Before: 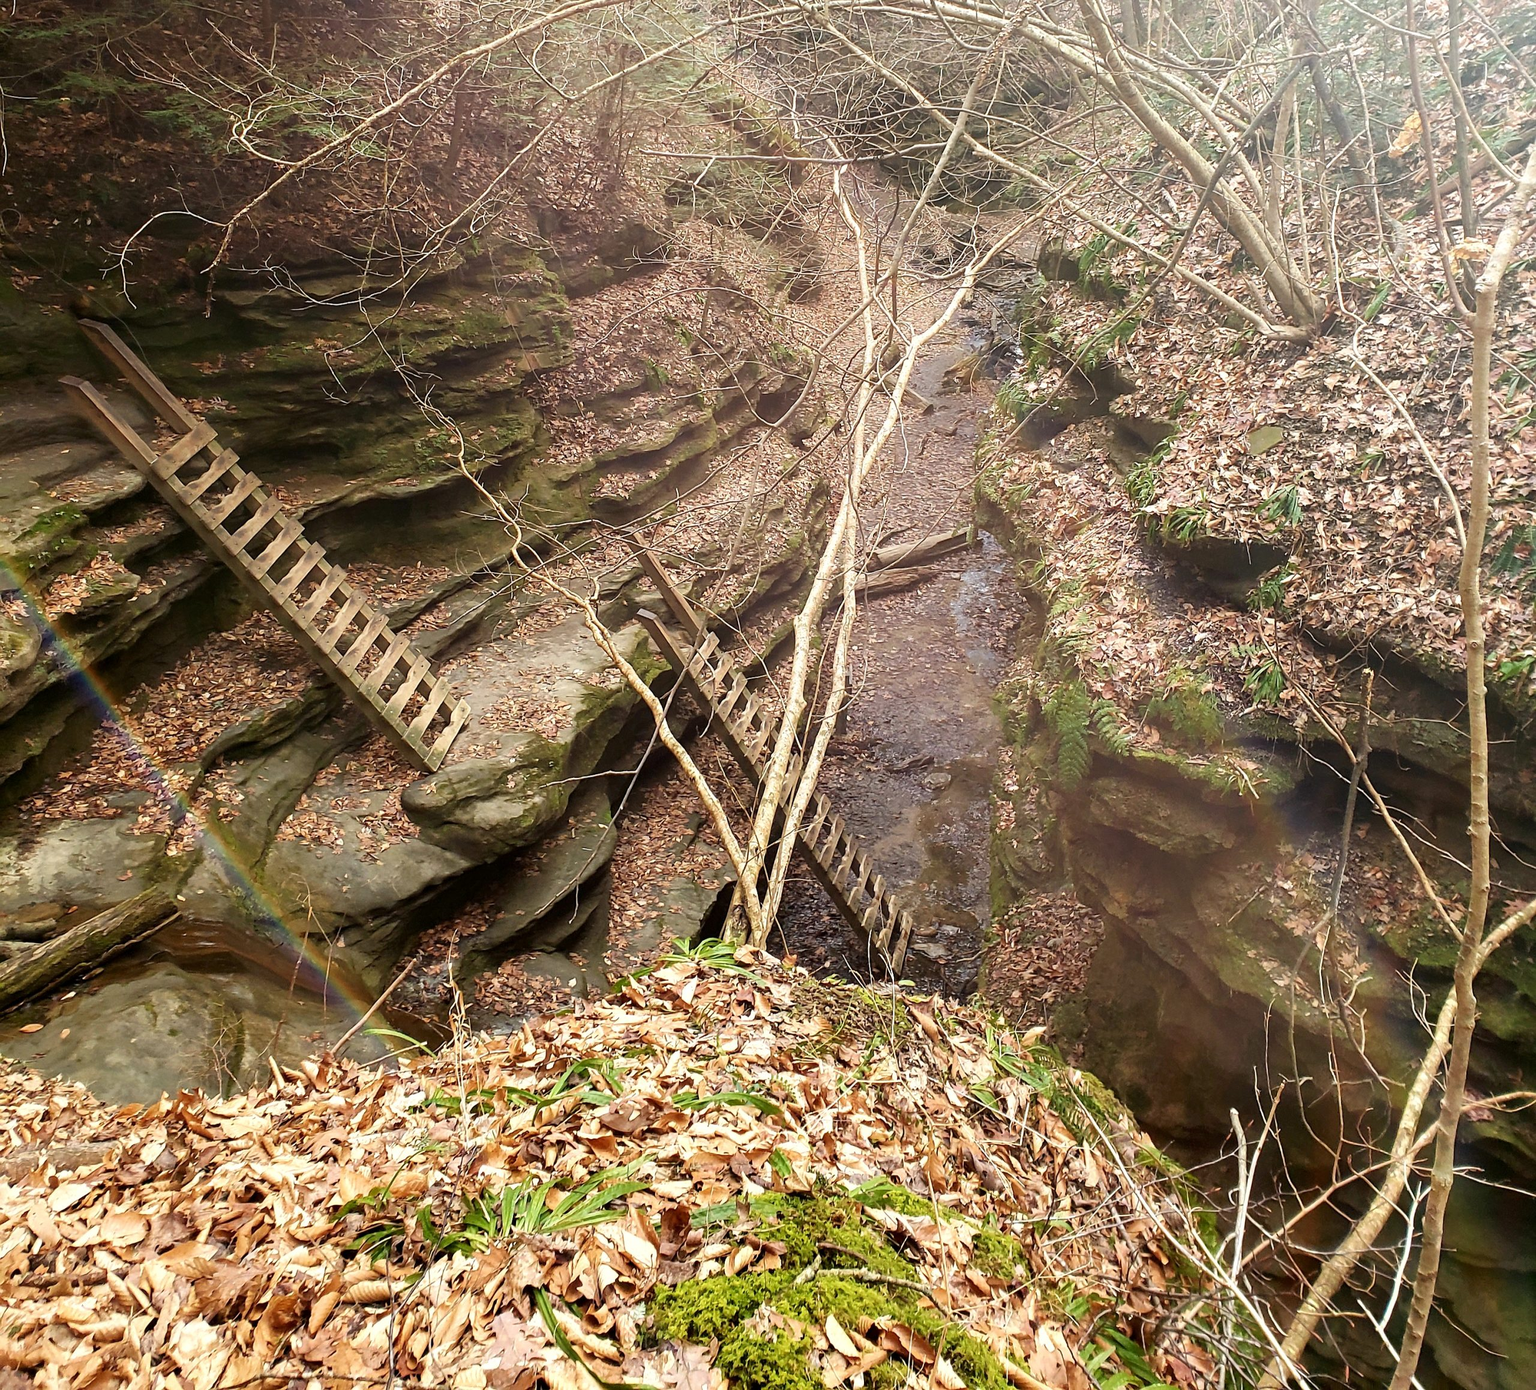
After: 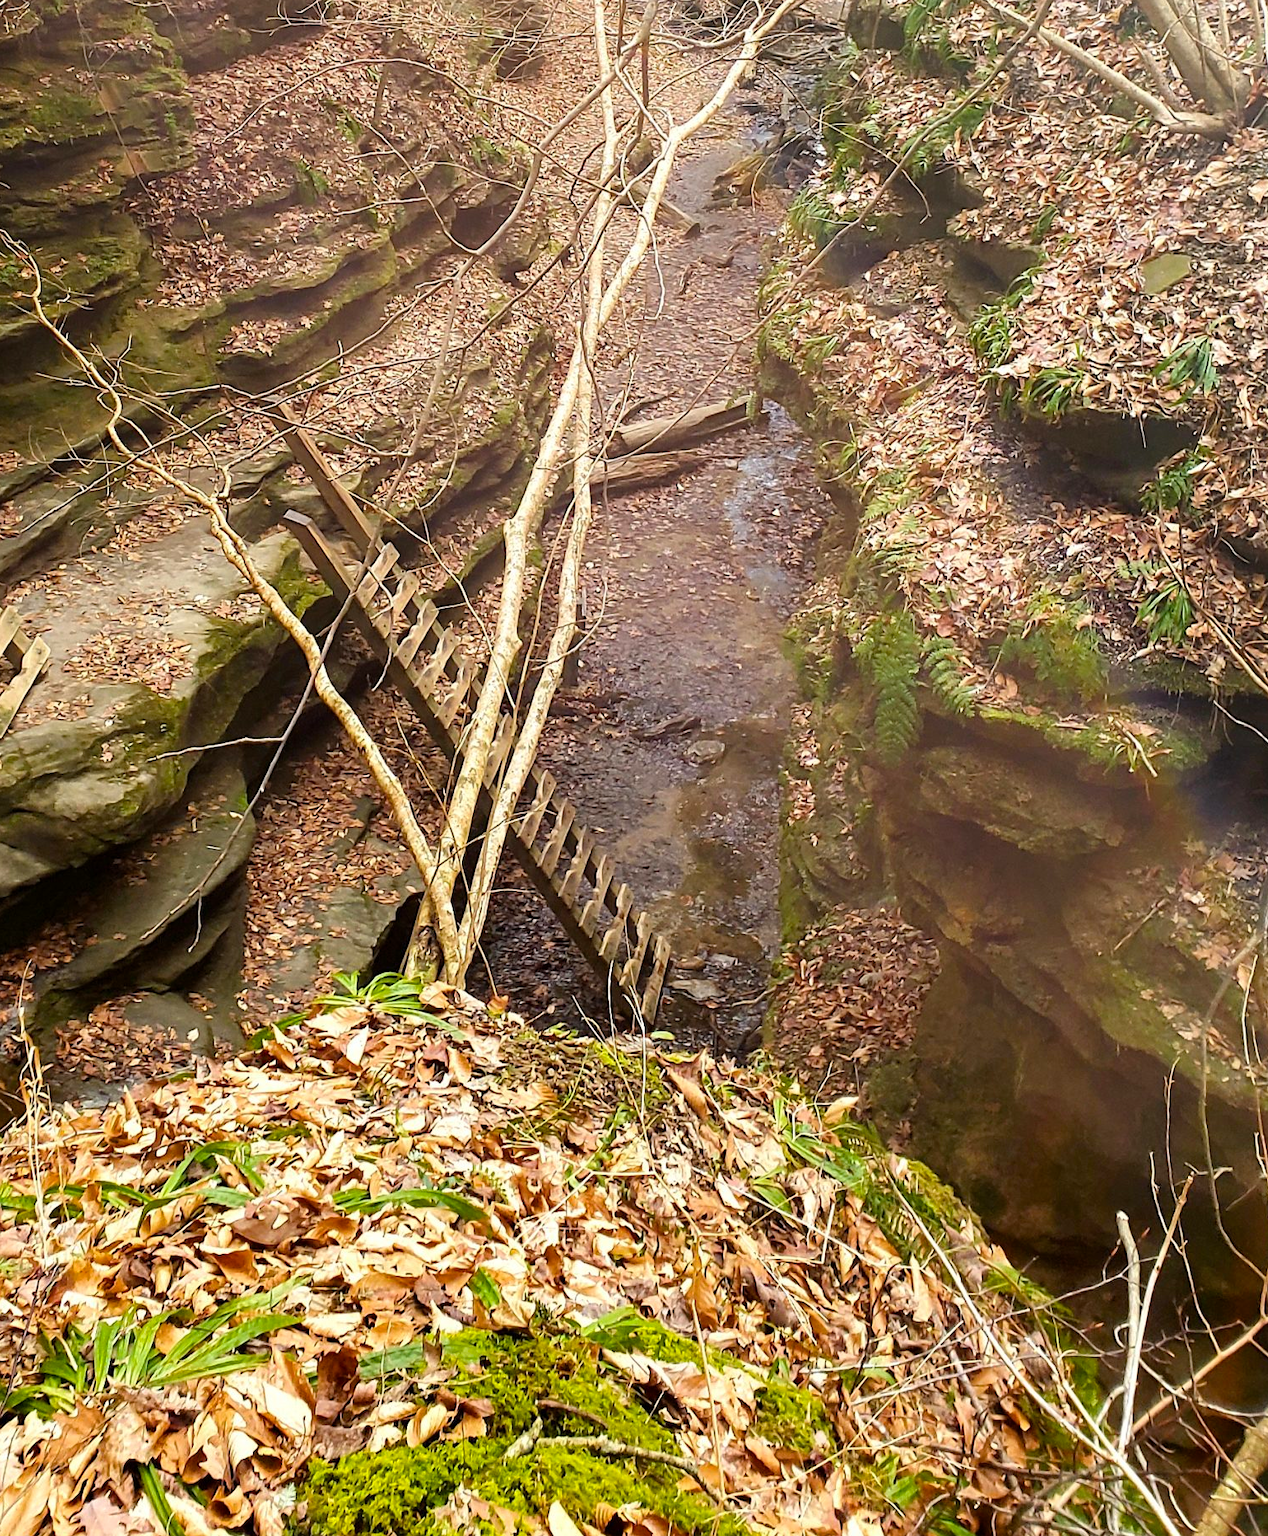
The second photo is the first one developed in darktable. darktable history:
crop and rotate: left 28.346%, top 17.674%, right 12.822%, bottom 3.61%
color balance rgb: perceptual saturation grading › global saturation 24.894%, global vibrance 9.281%
